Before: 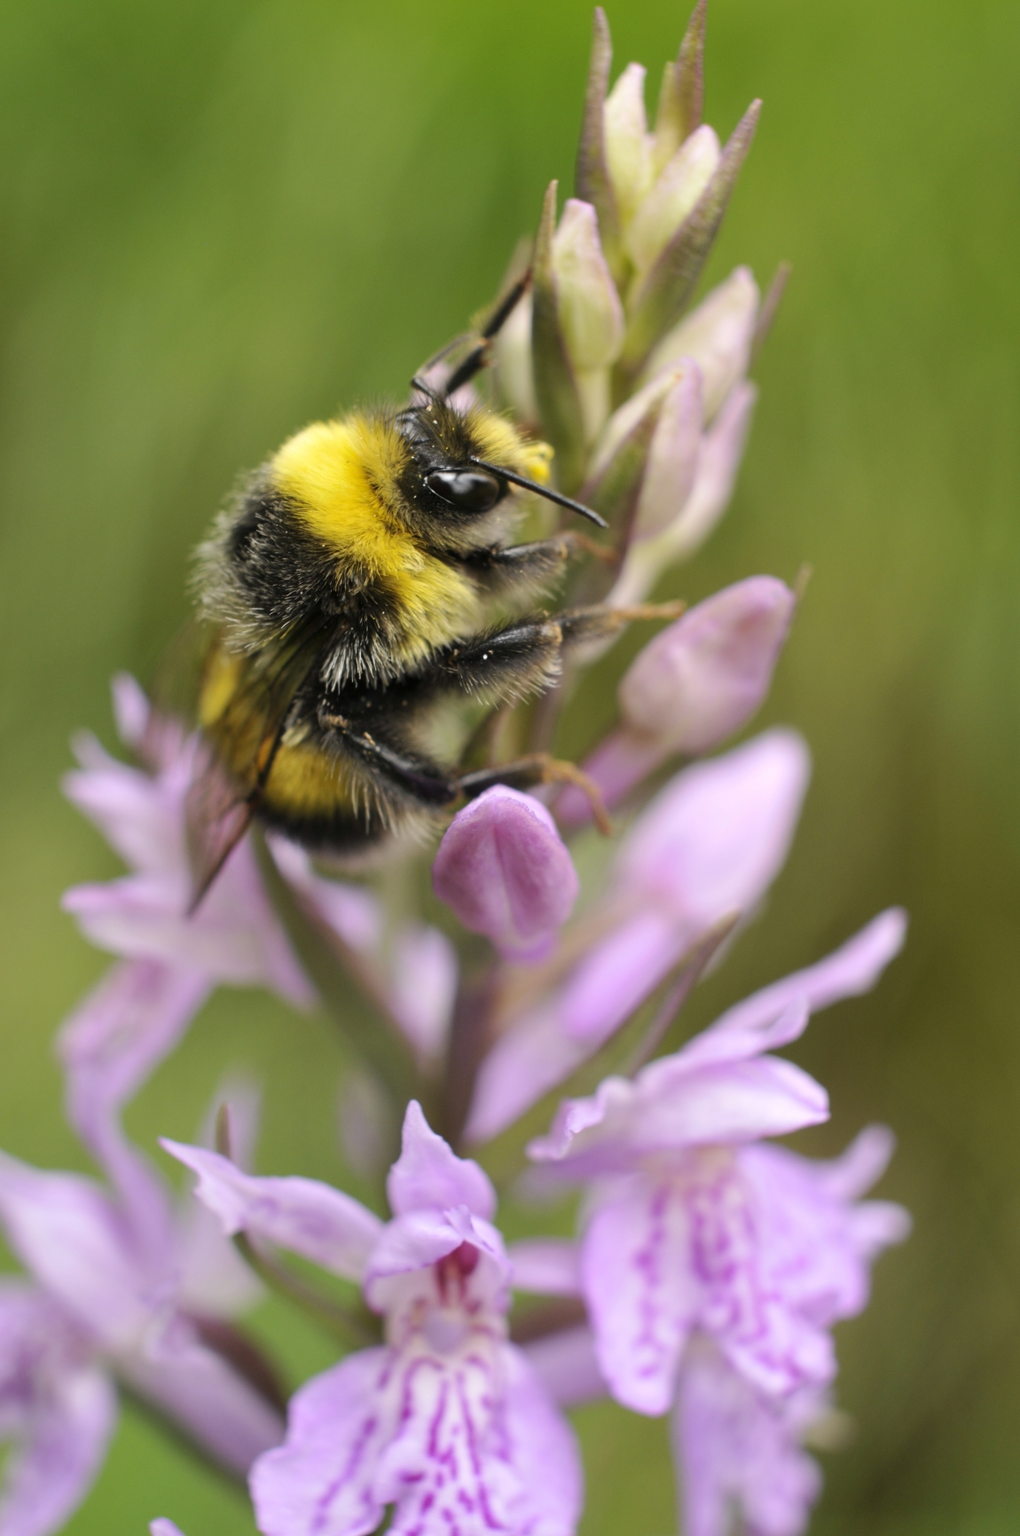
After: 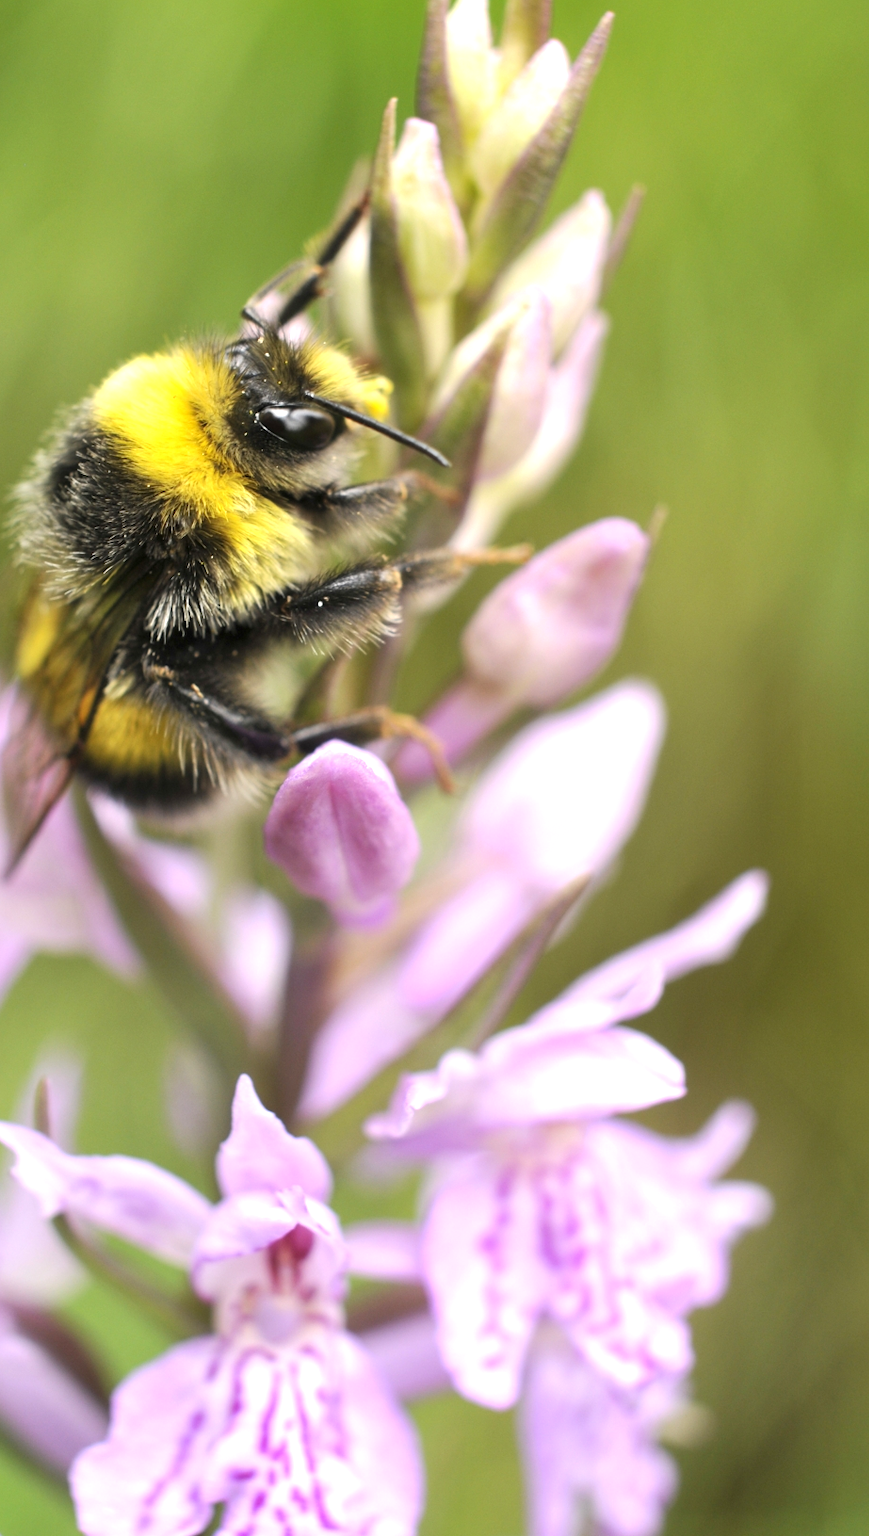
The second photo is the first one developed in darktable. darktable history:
crop and rotate: left 18.007%, top 5.756%, right 1.714%
exposure: exposure 0.739 EV, compensate exposure bias true, compensate highlight preservation false
